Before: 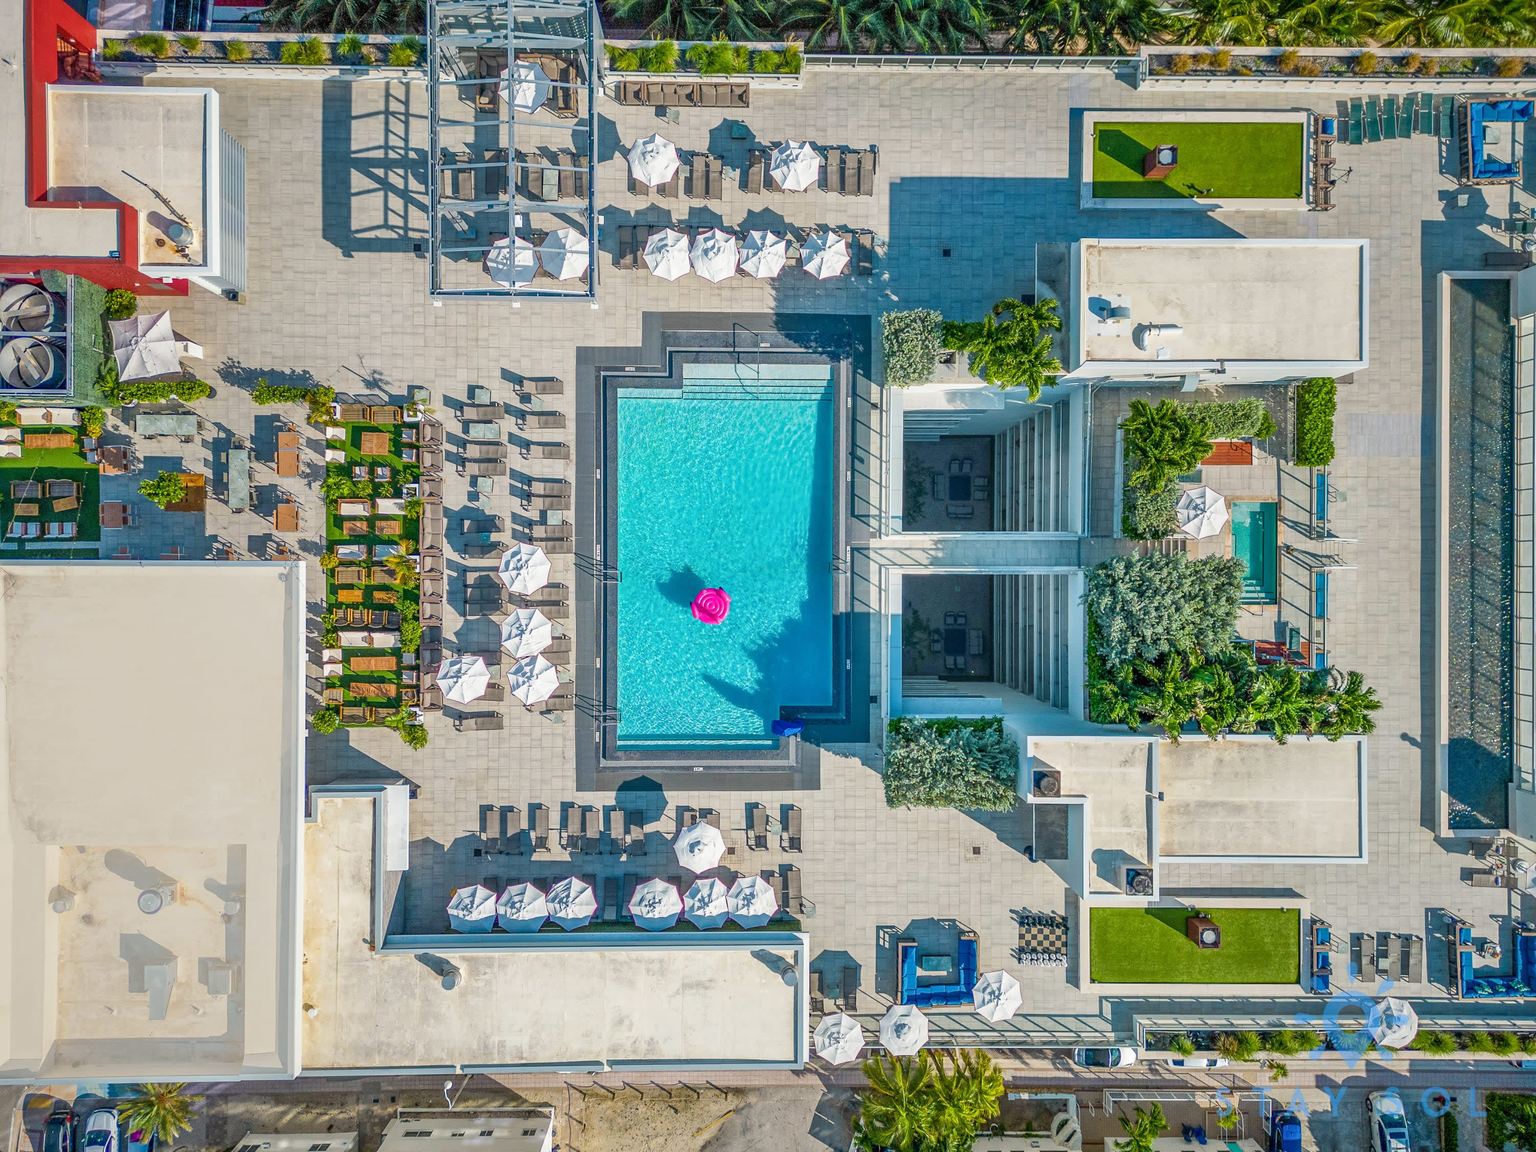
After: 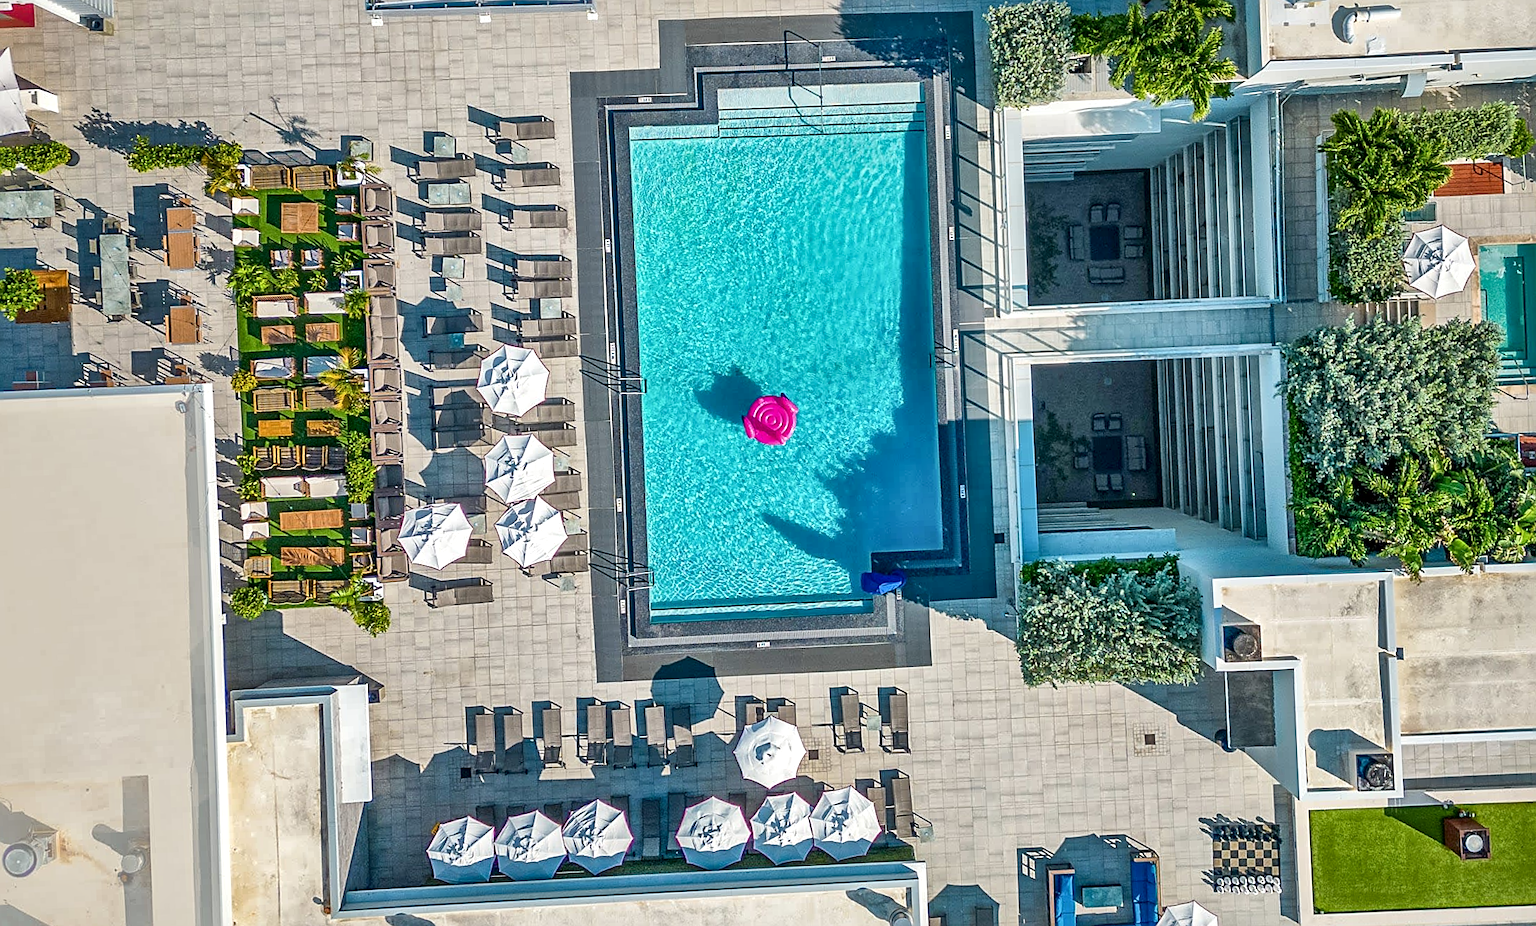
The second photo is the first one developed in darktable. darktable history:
sharpen: on, module defaults
crop: left 11.123%, top 27.61%, right 18.3%, bottom 17.034%
local contrast: mode bilateral grid, contrast 20, coarseness 50, detail 171%, midtone range 0.2
rotate and perspective: rotation -2.56°, automatic cropping off
